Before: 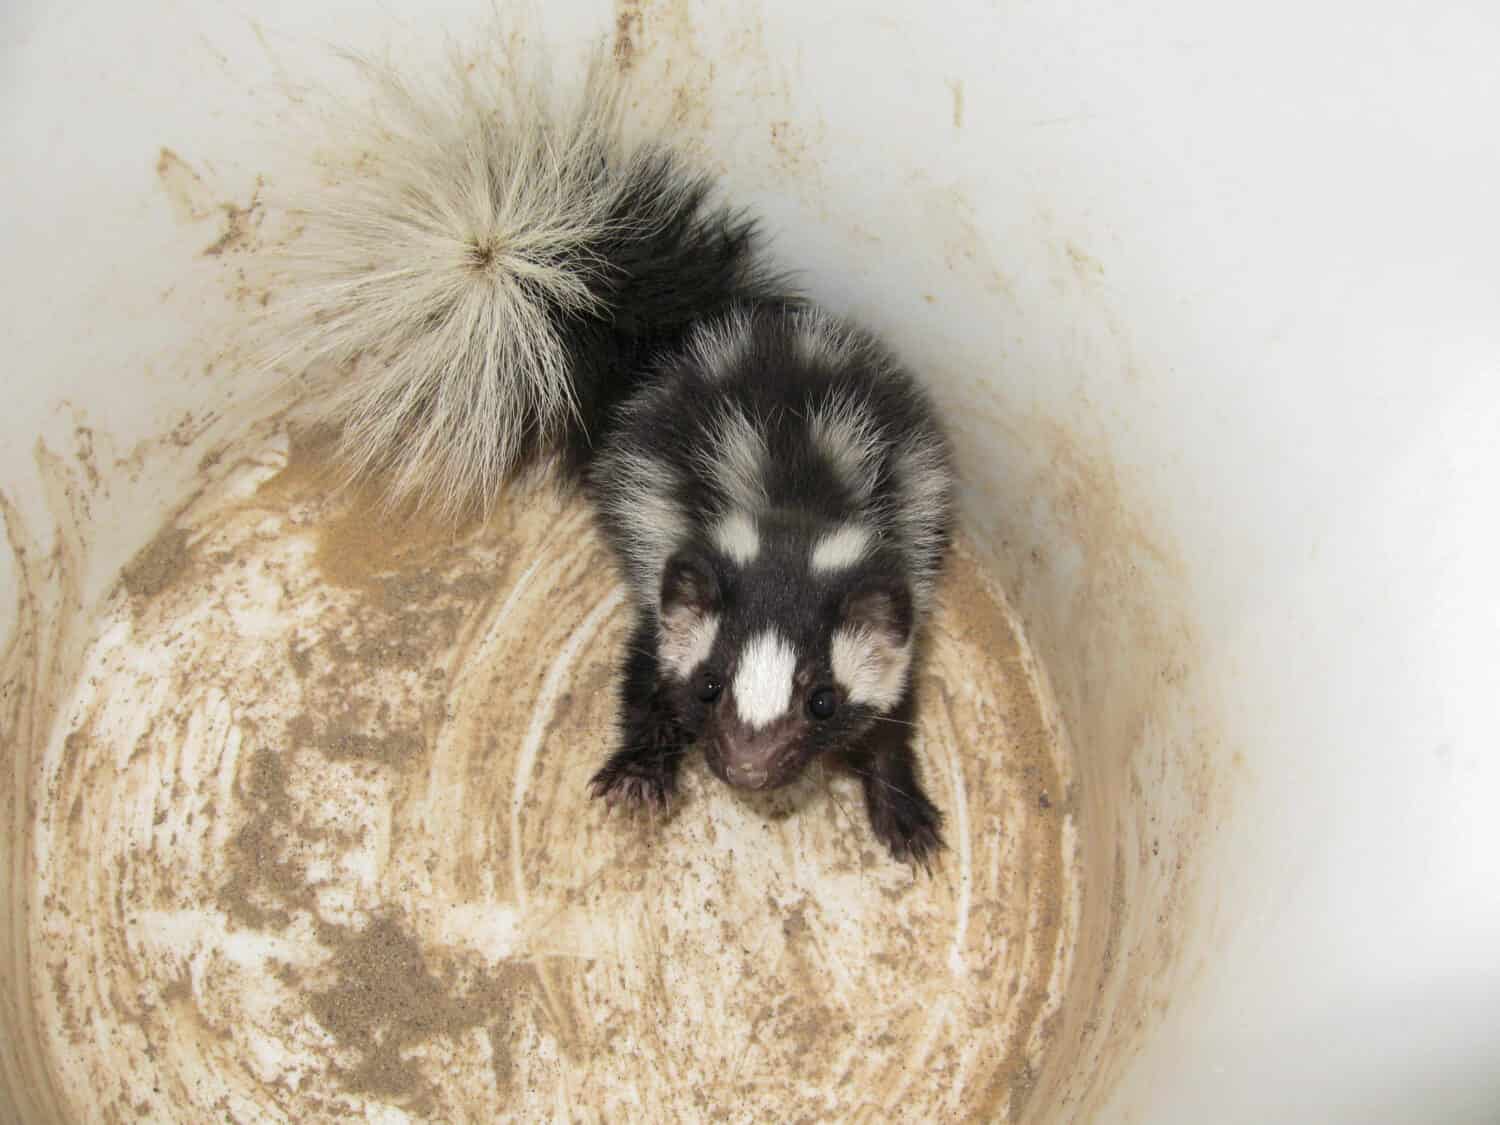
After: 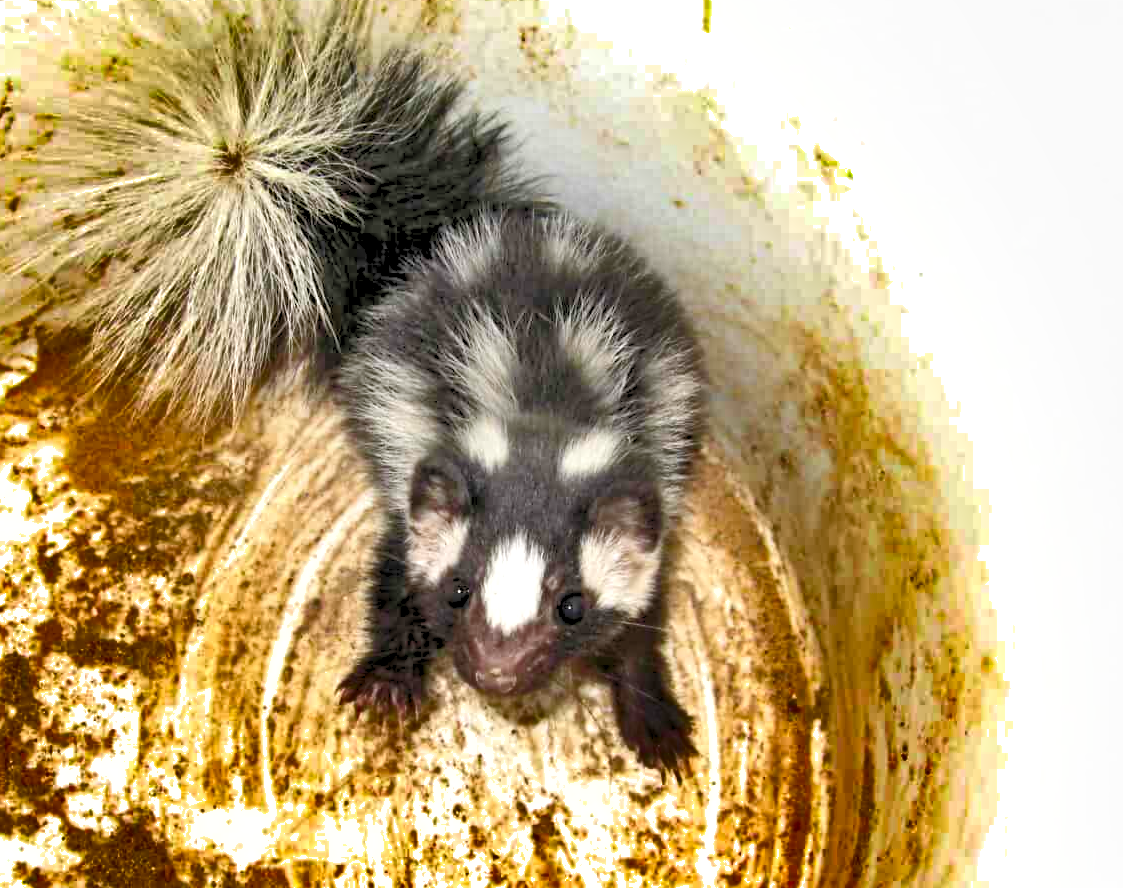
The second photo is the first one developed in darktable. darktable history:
exposure: black level correction 0, exposure 0.5 EV, compensate highlight preservation false
crop: left 16.782%, top 8.531%, right 8.321%, bottom 12.53%
shadows and highlights: shadows 20.76, highlights -81.88, highlights color adjustment 89.55%, soften with gaussian
contrast equalizer: octaves 7, y [[0.5, 0.5, 0.501, 0.63, 0.504, 0.5], [0.5 ×6], [0.5 ×6], [0 ×6], [0 ×6]]
local contrast: mode bilateral grid, contrast 14, coarseness 35, detail 105%, midtone range 0.2
levels: levels [0.072, 0.414, 0.976]
